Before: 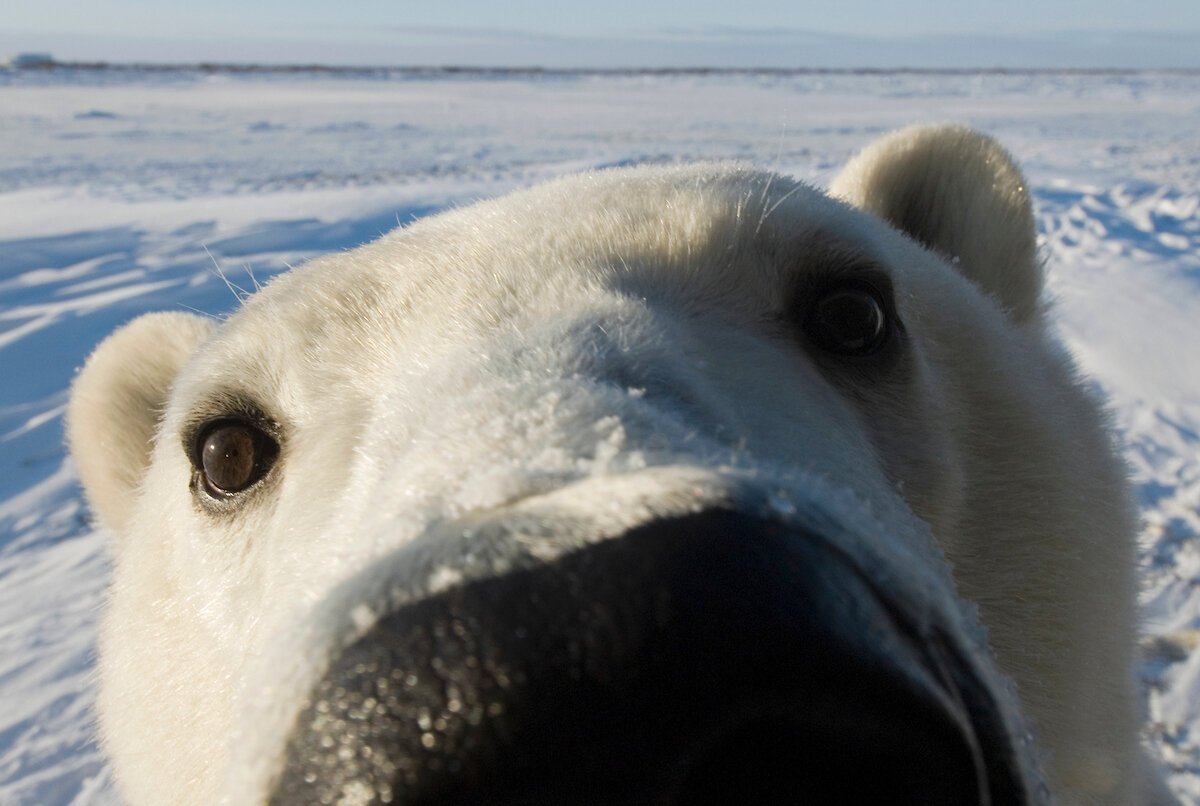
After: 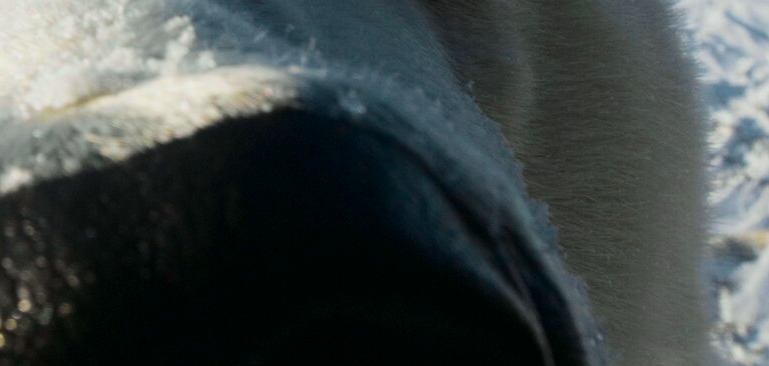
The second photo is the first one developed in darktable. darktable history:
tone curve: curves: ch0 [(0, 0.003) (0.056, 0.041) (0.211, 0.187) (0.482, 0.519) (0.836, 0.864) (0.997, 0.984)]; ch1 [(0, 0) (0.276, 0.206) (0.393, 0.364) (0.482, 0.471) (0.506, 0.5) (0.523, 0.523) (0.572, 0.604) (0.635, 0.665) (0.695, 0.759) (1, 1)]; ch2 [(0, 0) (0.438, 0.456) (0.473, 0.47) (0.503, 0.503) (0.536, 0.527) (0.562, 0.584) (0.612, 0.61) (0.679, 0.72) (1, 1)], color space Lab, independent channels, preserve colors none
crop and rotate: left 35.894%, top 49.654%, bottom 4.867%
